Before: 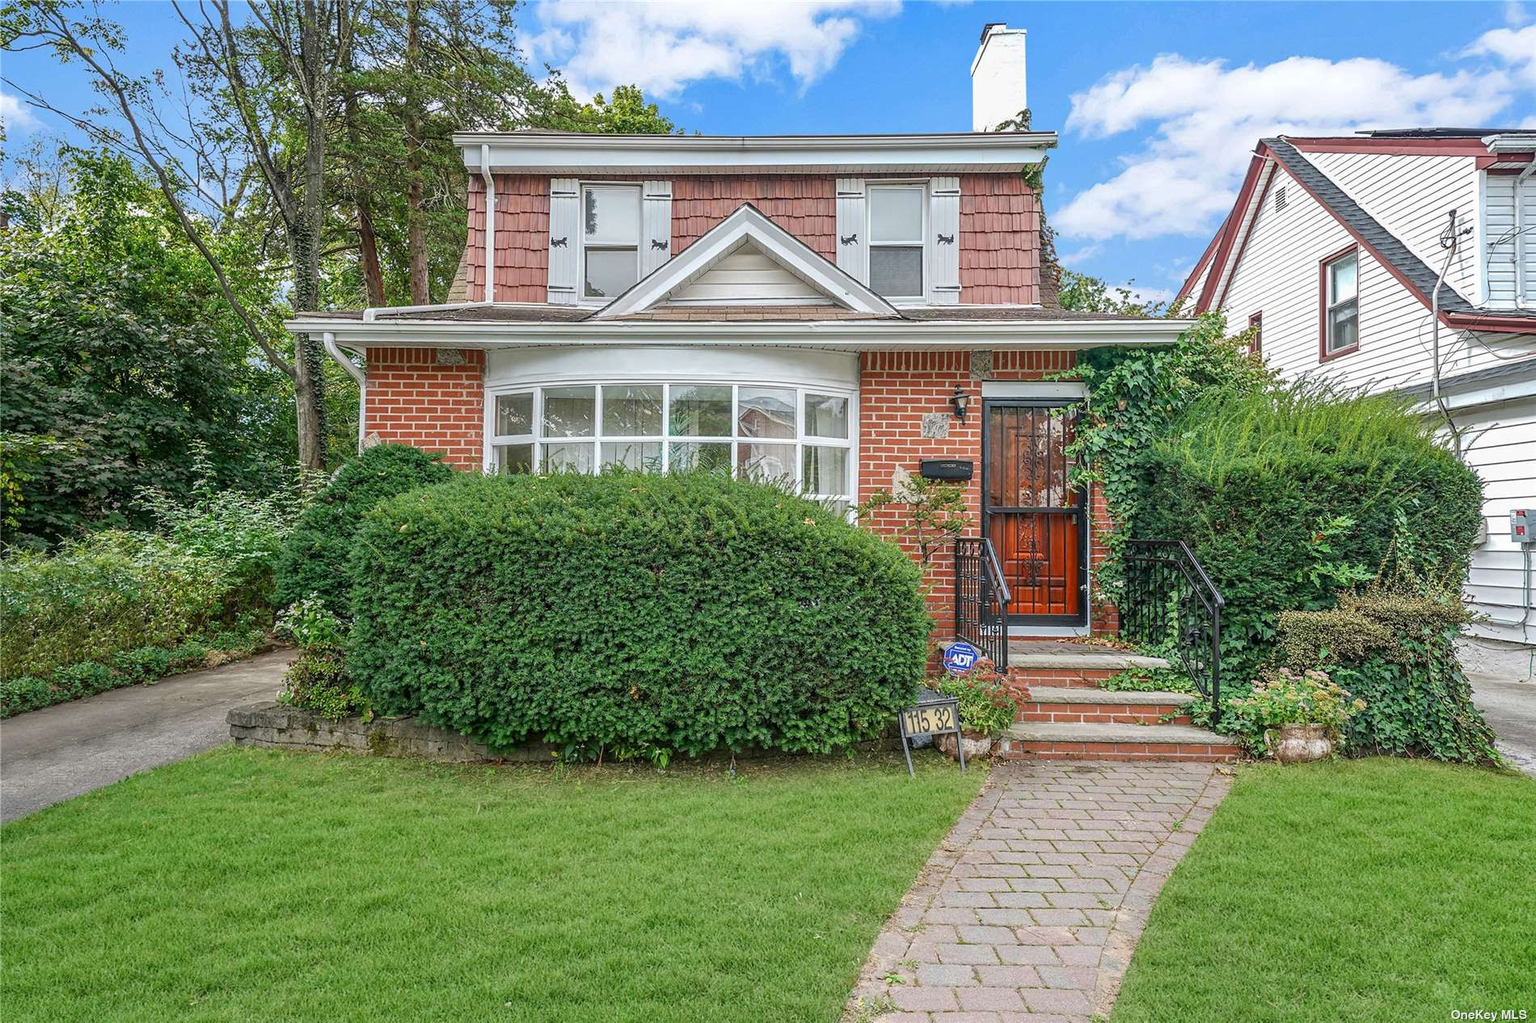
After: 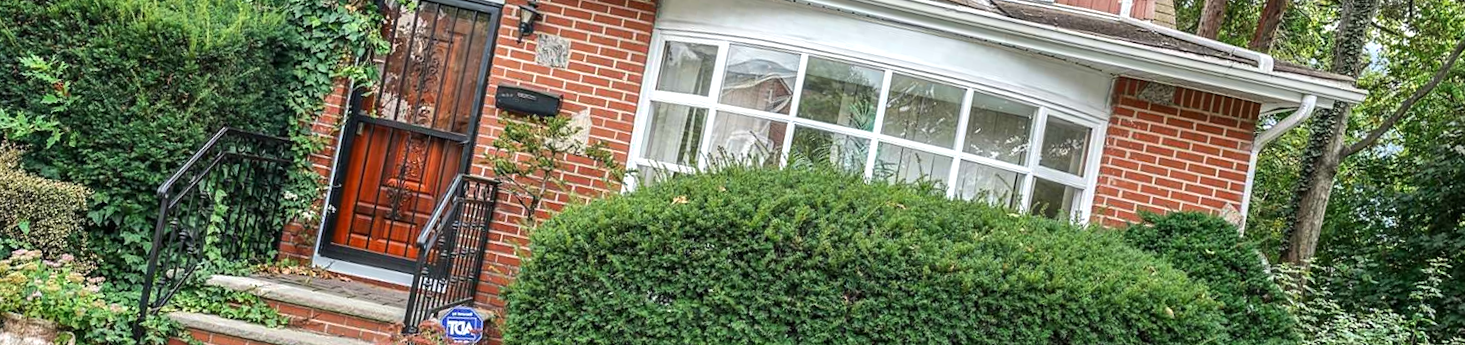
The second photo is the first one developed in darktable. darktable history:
rotate and perspective: rotation 4.1°, automatic cropping off
crop and rotate: angle 16.12°, top 30.835%, bottom 35.653%
tone equalizer: -8 EV -0.417 EV, -7 EV -0.389 EV, -6 EV -0.333 EV, -5 EV -0.222 EV, -3 EV 0.222 EV, -2 EV 0.333 EV, -1 EV 0.389 EV, +0 EV 0.417 EV, edges refinement/feathering 500, mask exposure compensation -1.25 EV, preserve details no
